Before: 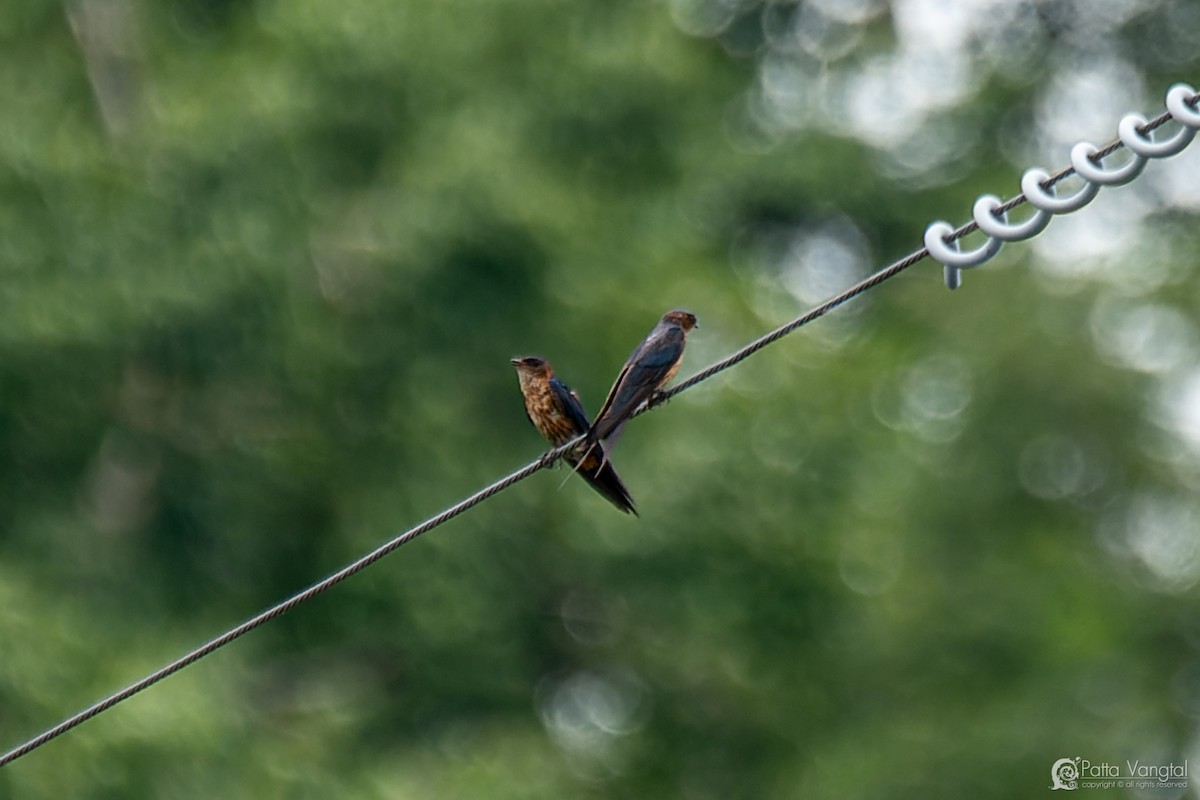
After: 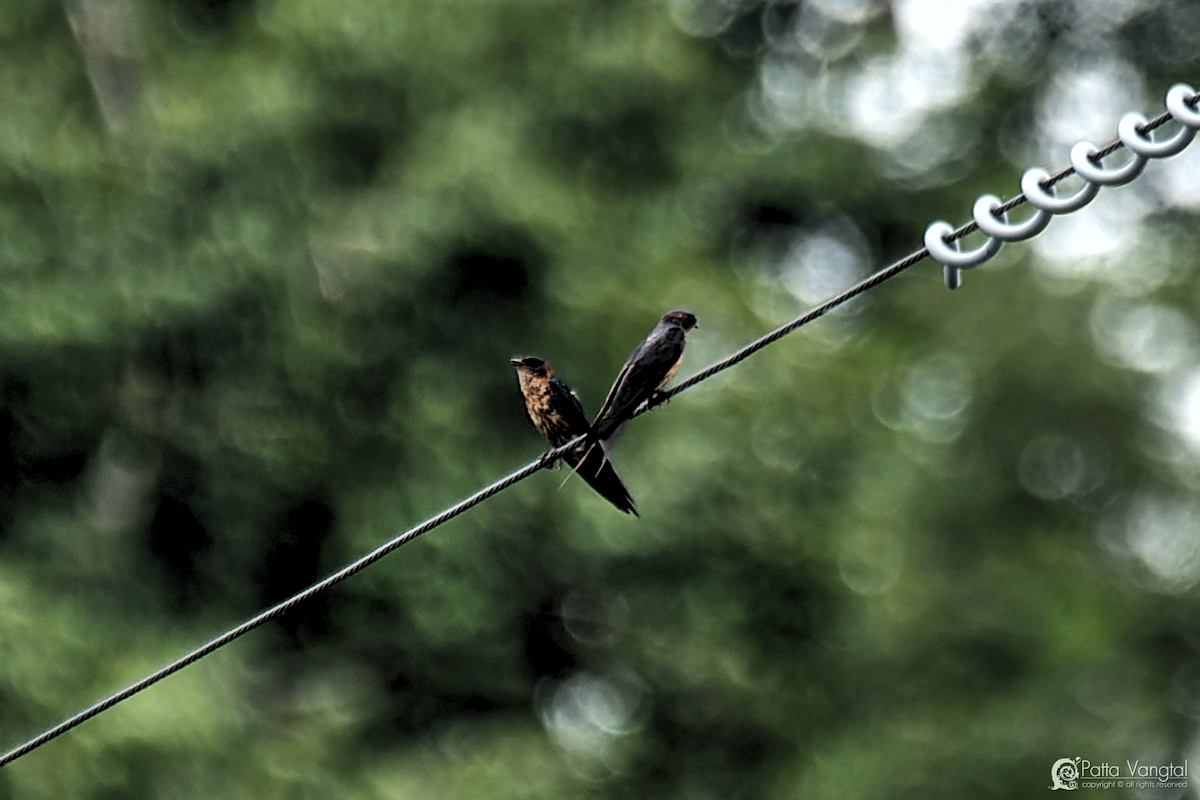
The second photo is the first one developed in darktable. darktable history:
levels: levels [0.182, 0.542, 0.902]
shadows and highlights: low approximation 0.01, soften with gaussian
